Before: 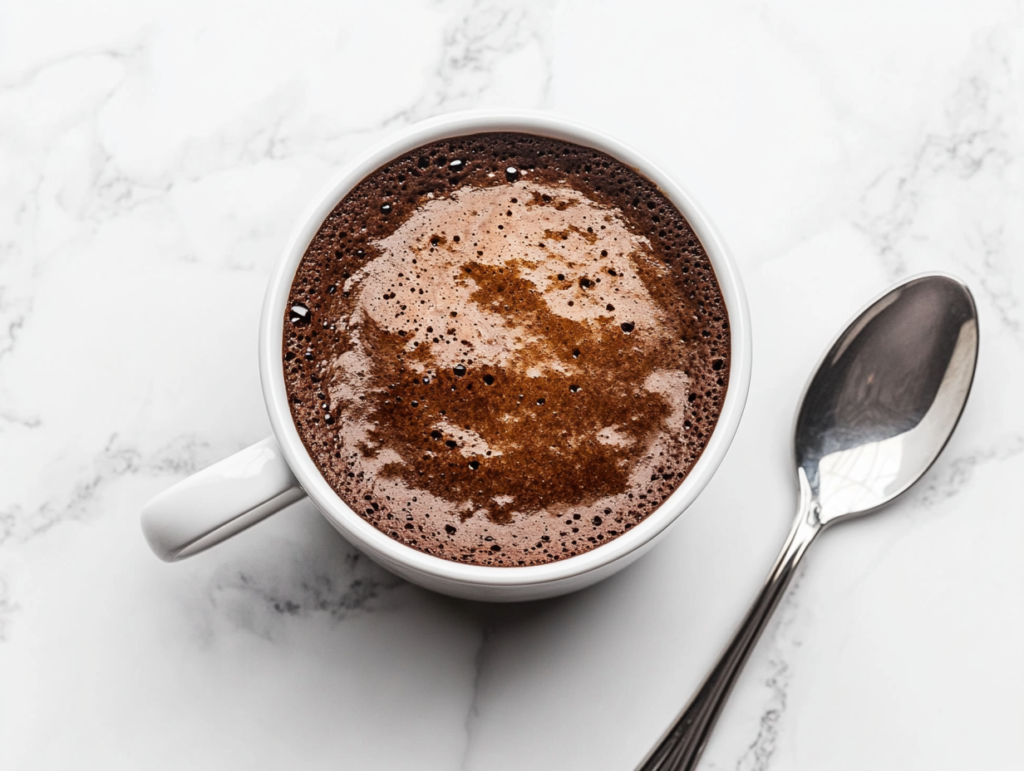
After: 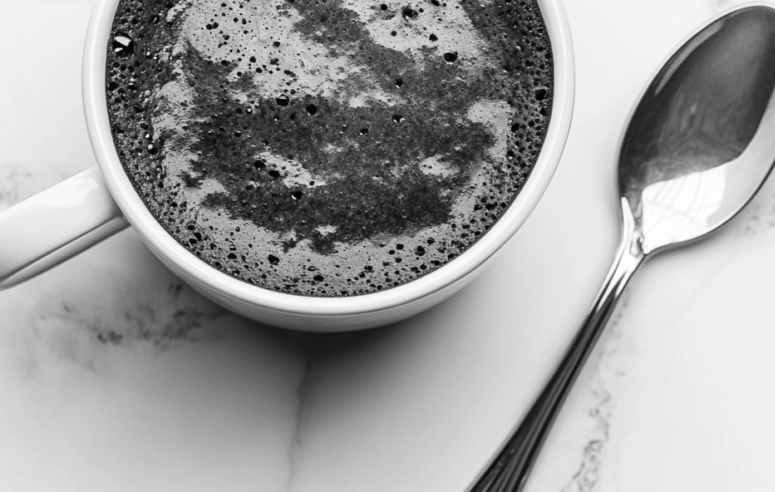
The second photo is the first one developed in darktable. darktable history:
crop and rotate: left 17.299%, top 35.115%, right 7.015%, bottom 1.024%
monochrome: on, module defaults
